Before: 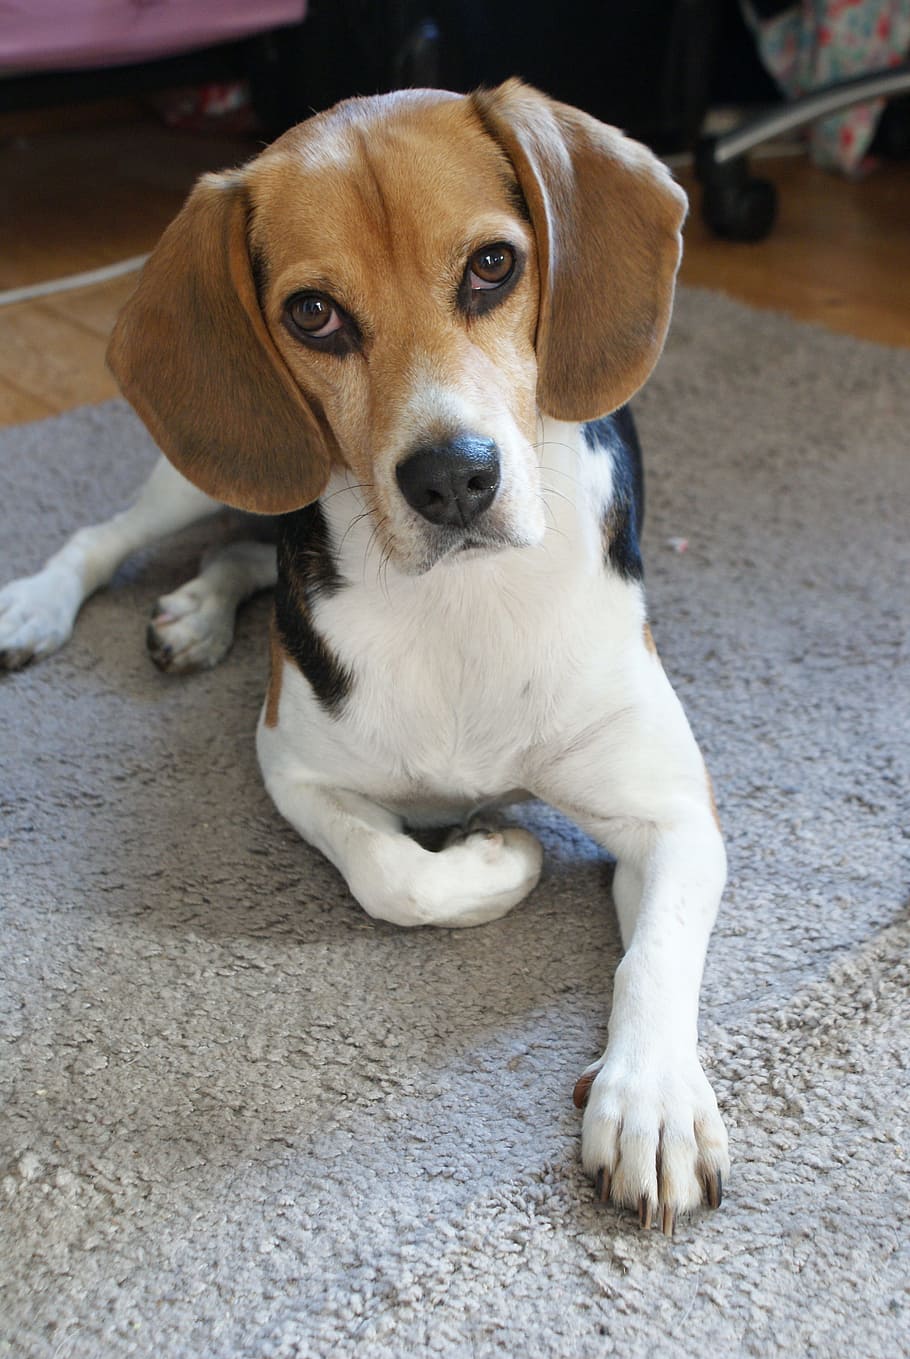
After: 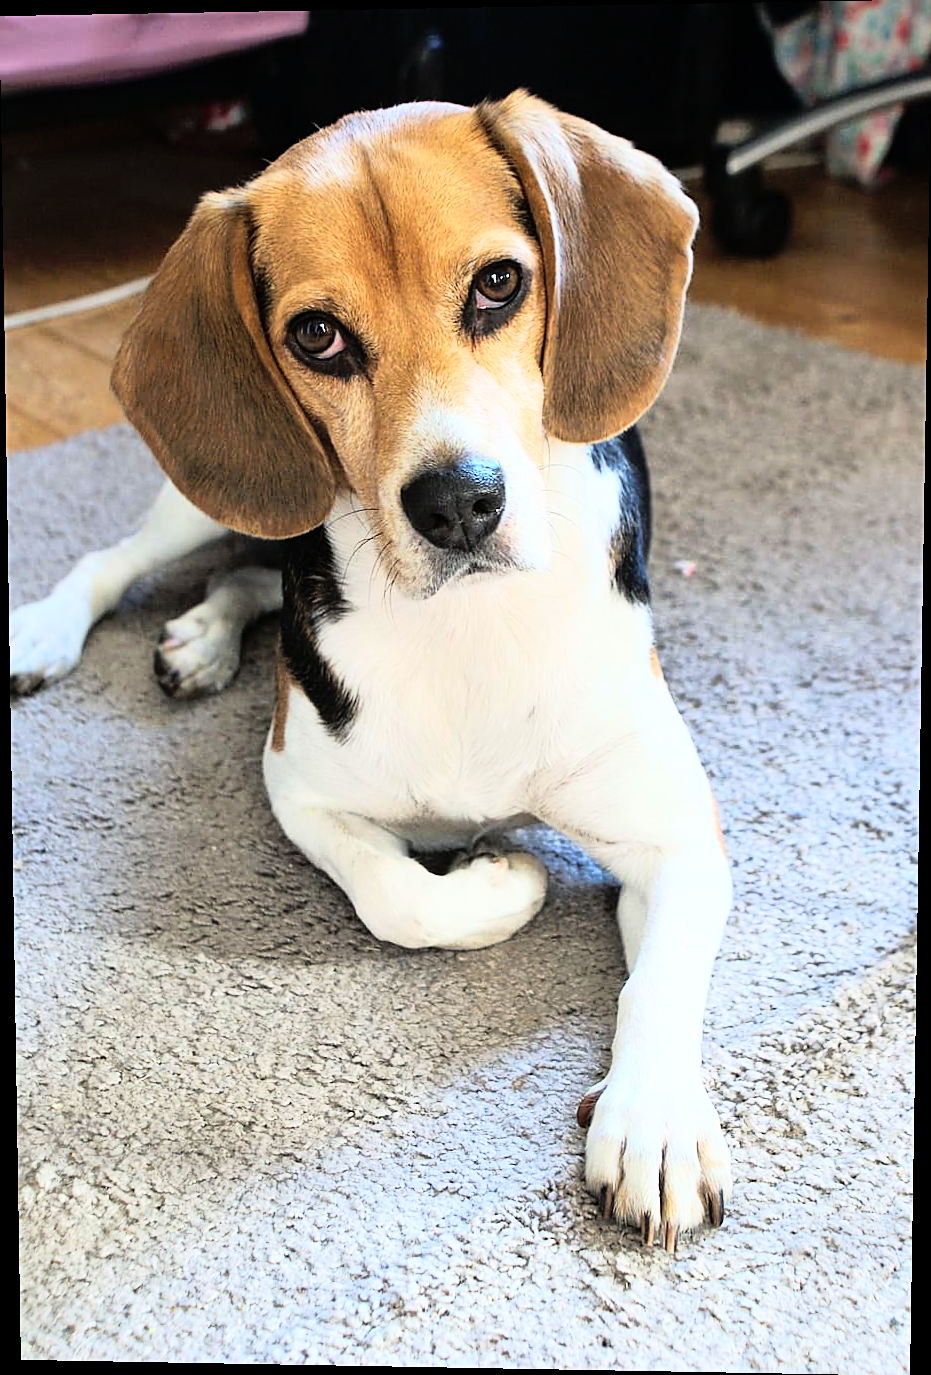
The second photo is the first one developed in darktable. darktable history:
rgb curve: curves: ch0 [(0, 0) (0.21, 0.15) (0.24, 0.21) (0.5, 0.75) (0.75, 0.96) (0.89, 0.99) (1, 1)]; ch1 [(0, 0.02) (0.21, 0.13) (0.25, 0.2) (0.5, 0.67) (0.75, 0.9) (0.89, 0.97) (1, 1)]; ch2 [(0, 0.02) (0.21, 0.13) (0.25, 0.2) (0.5, 0.67) (0.75, 0.9) (0.89, 0.97) (1, 1)], compensate middle gray true
shadows and highlights: on, module defaults
sharpen: on, module defaults
rotate and perspective: lens shift (vertical) 0.048, lens shift (horizontal) -0.024, automatic cropping off
